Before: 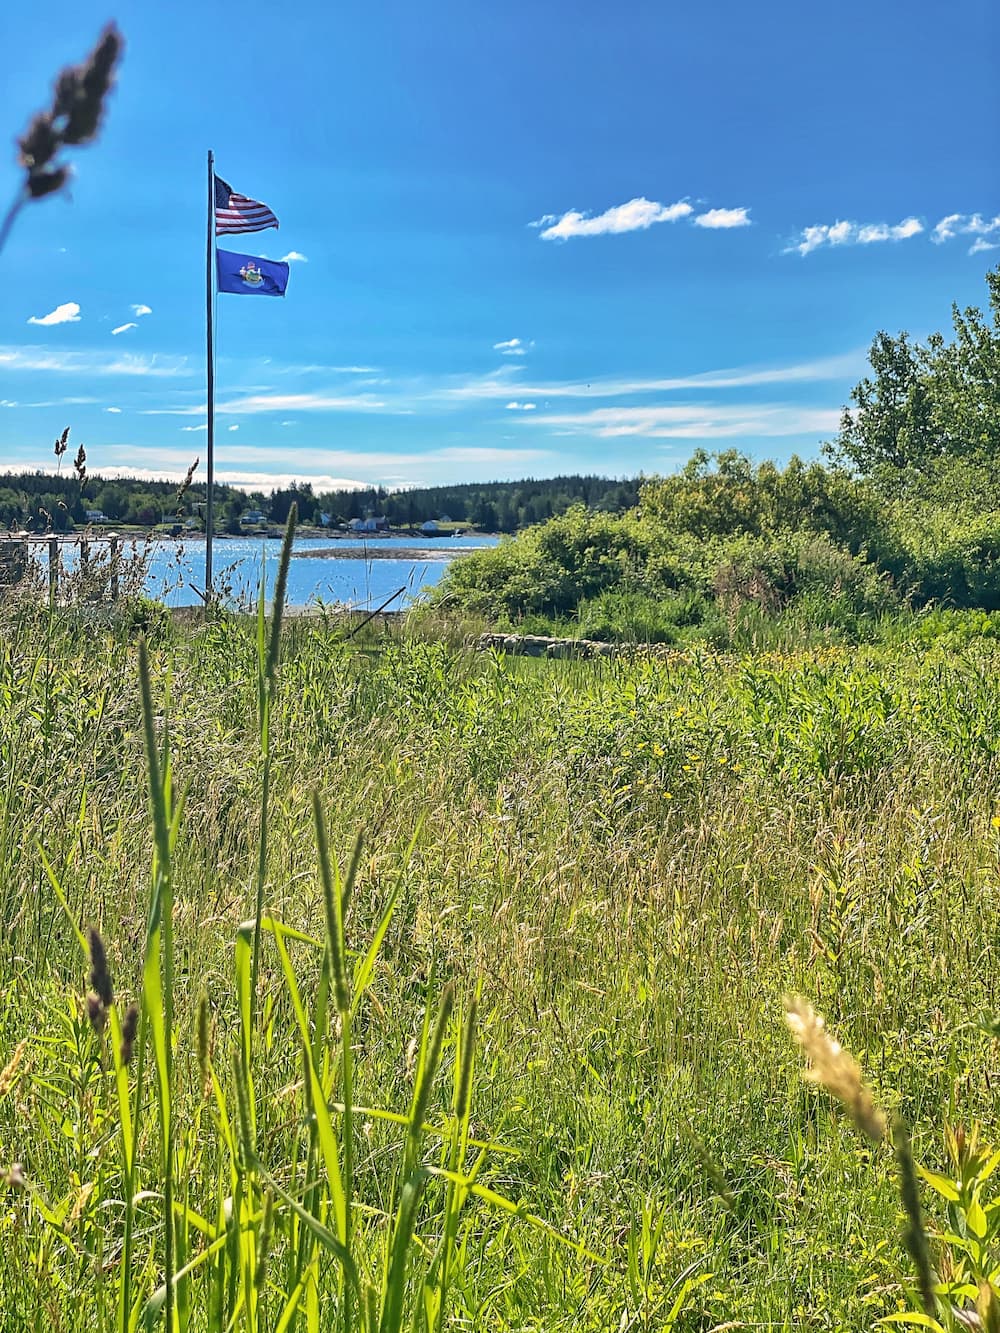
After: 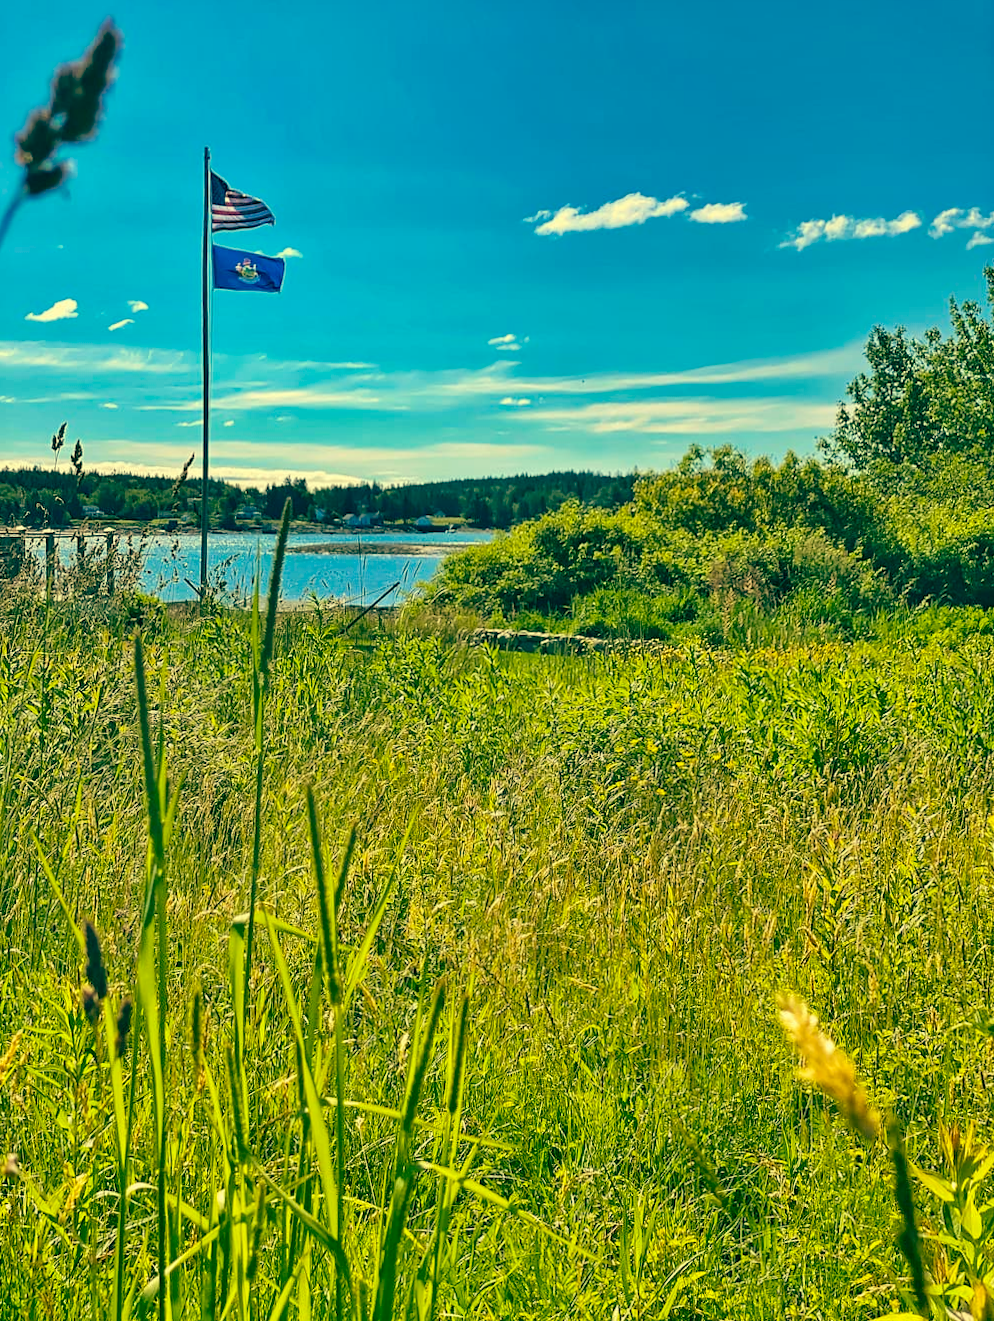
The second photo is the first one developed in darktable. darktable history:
rotate and perspective: rotation 0.192°, lens shift (horizontal) -0.015, crop left 0.005, crop right 0.996, crop top 0.006, crop bottom 0.99
color balance rgb: perceptual saturation grading › global saturation 20%, global vibrance 20%
color balance: mode lift, gamma, gain (sRGB), lift [1, 0.69, 1, 1], gamma [1, 1.482, 1, 1], gain [1, 1, 1, 0.802]
shadows and highlights: radius 337.17, shadows 29.01, soften with gaussian
contrast brightness saturation: contrast 0.05
